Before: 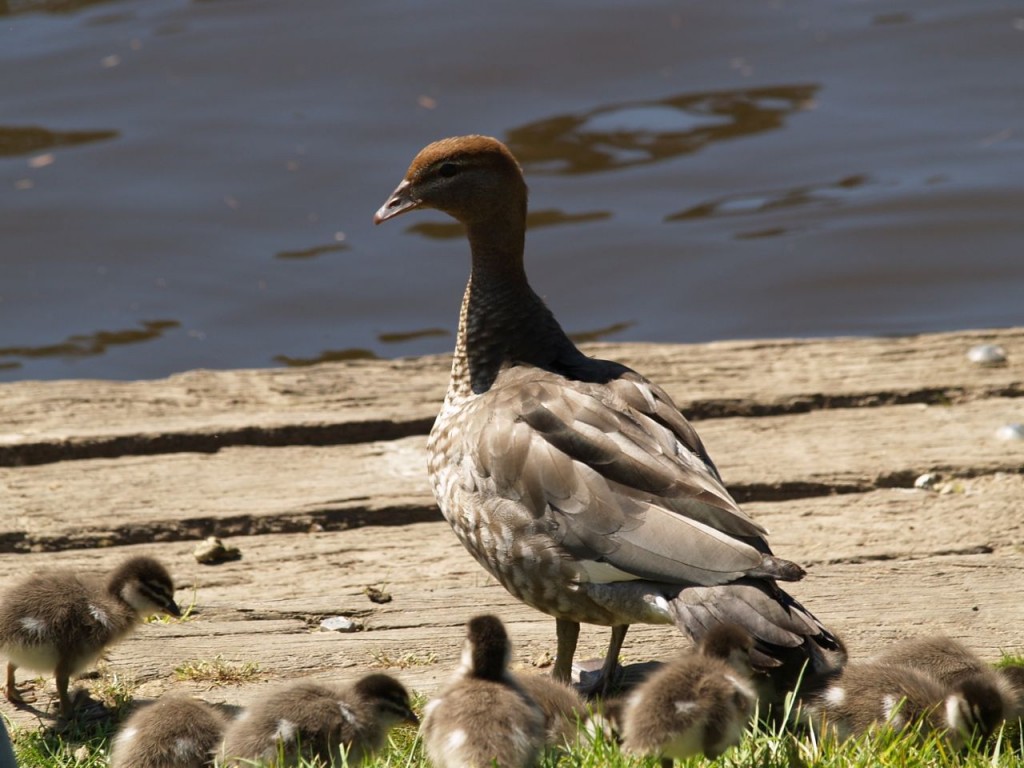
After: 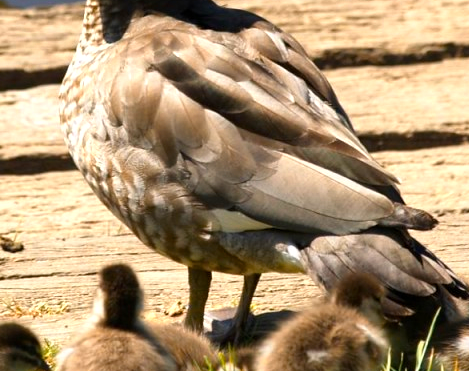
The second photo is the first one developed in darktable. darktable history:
color balance rgb: linear chroma grading › global chroma 15%, perceptual saturation grading › global saturation 30%
local contrast: mode bilateral grid, contrast 20, coarseness 50, detail 120%, midtone range 0.2
crop: left 35.976%, top 45.819%, right 18.162%, bottom 5.807%
color zones: curves: ch0 [(0.018, 0.548) (0.197, 0.654) (0.425, 0.447) (0.605, 0.658) (0.732, 0.579)]; ch1 [(0.105, 0.531) (0.224, 0.531) (0.386, 0.39) (0.618, 0.456) (0.732, 0.456) (0.956, 0.421)]; ch2 [(0.039, 0.583) (0.215, 0.465) (0.399, 0.544) (0.465, 0.548) (0.614, 0.447) (0.724, 0.43) (0.882, 0.623) (0.956, 0.632)]
